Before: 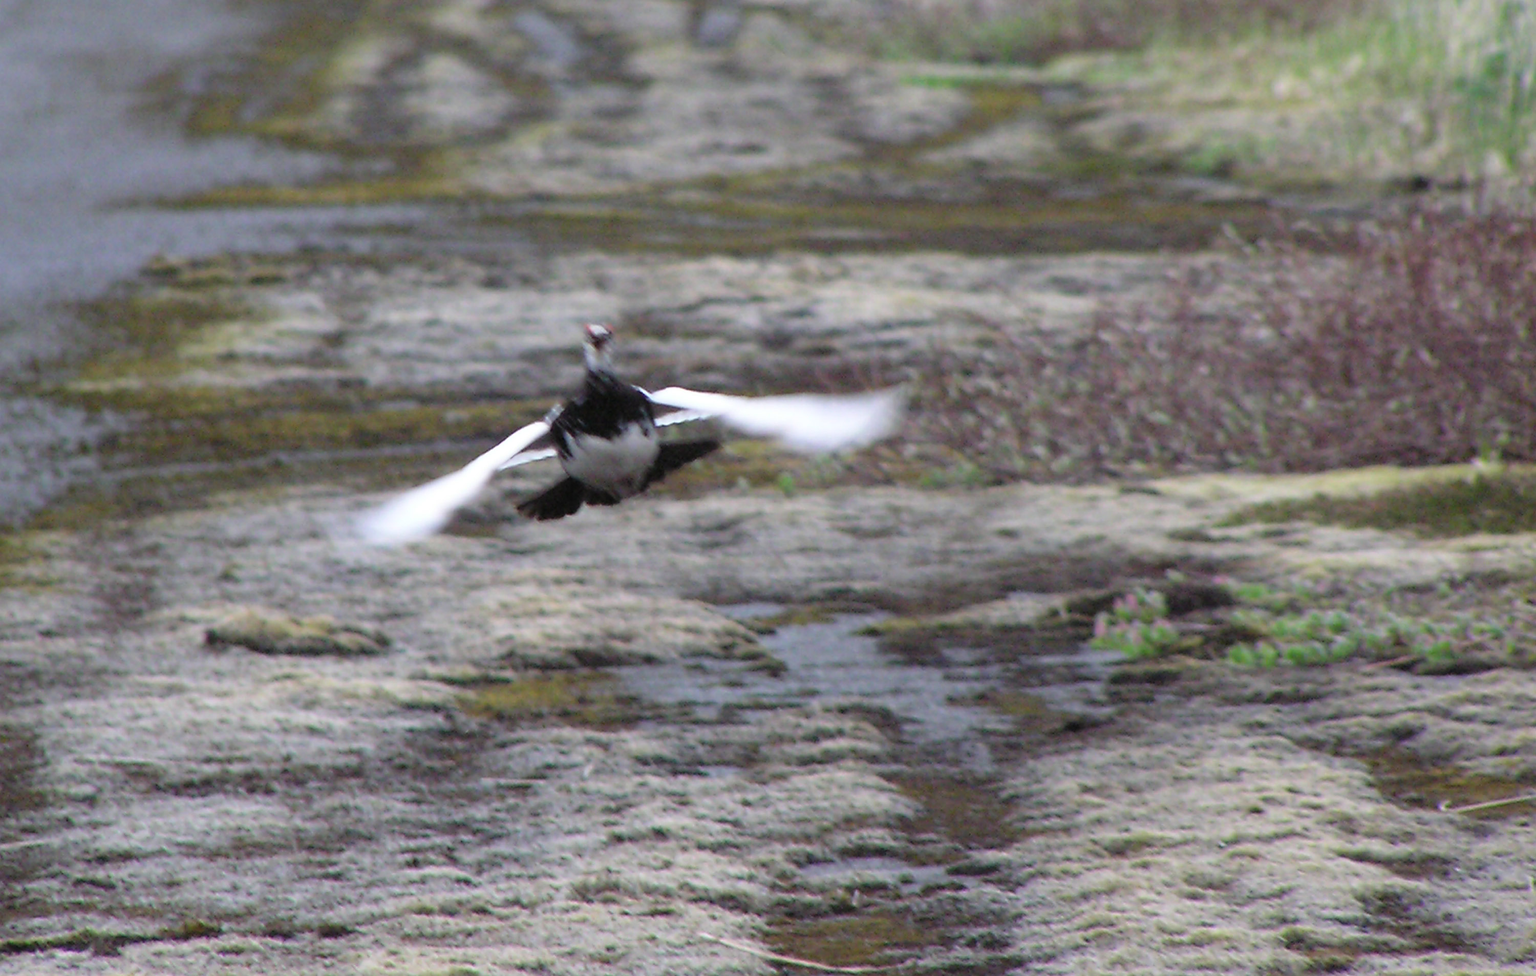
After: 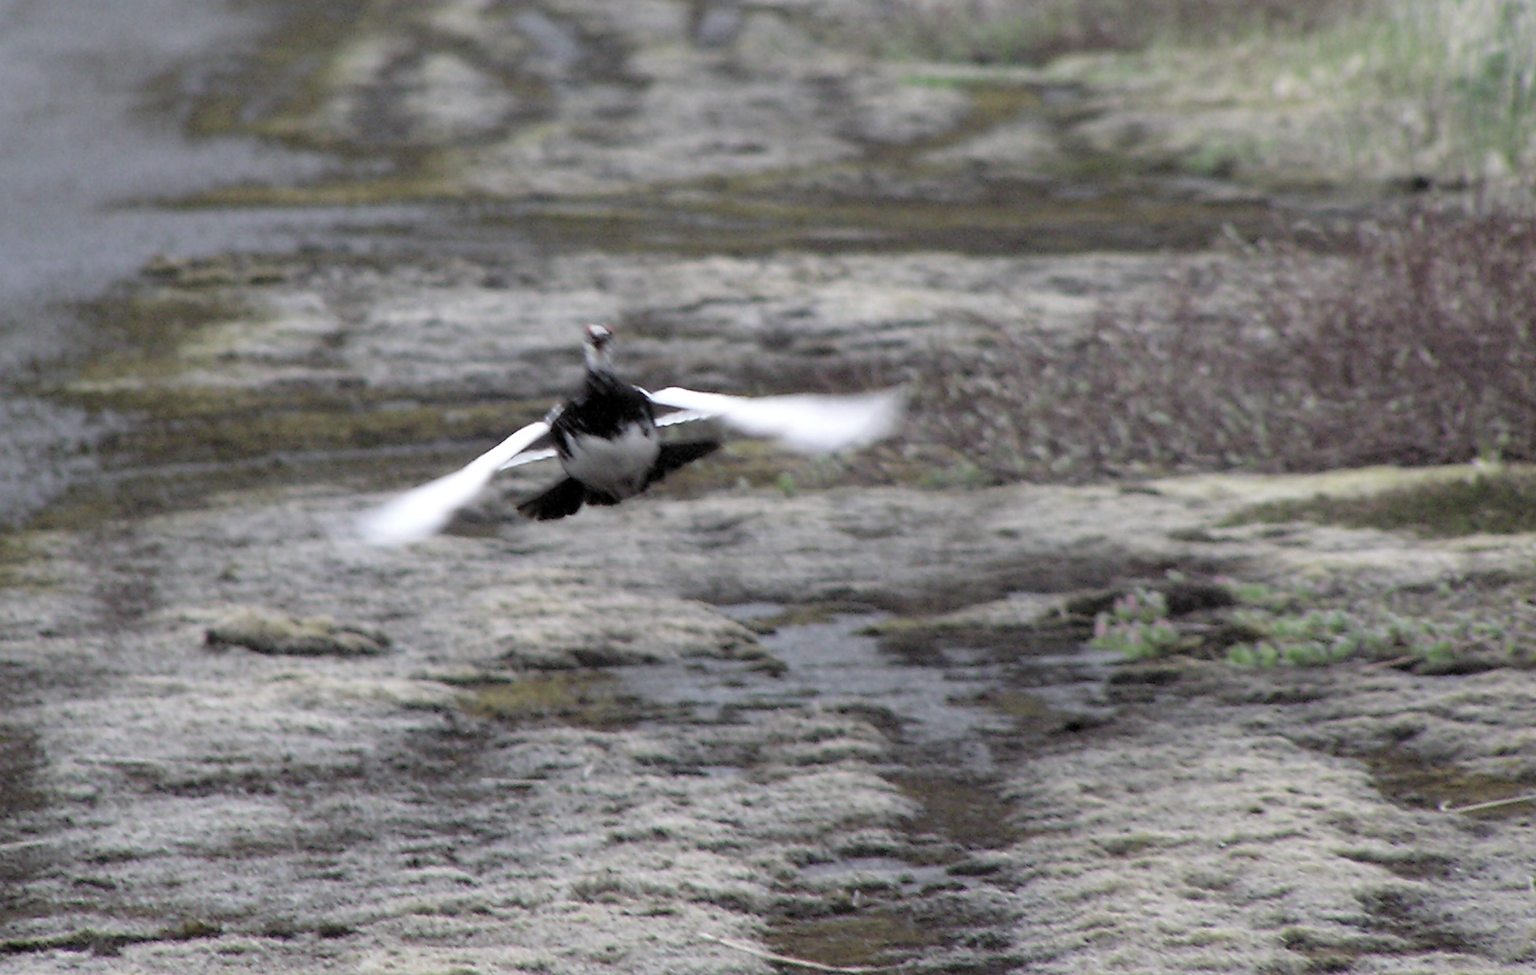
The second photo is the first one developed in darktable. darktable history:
white balance: emerald 1
contrast brightness saturation: contrast -0.05, saturation -0.41
exposure: black level correction 0.005, exposure 0.014 EV, compensate highlight preservation false
levels: levels [0.031, 0.5, 0.969]
